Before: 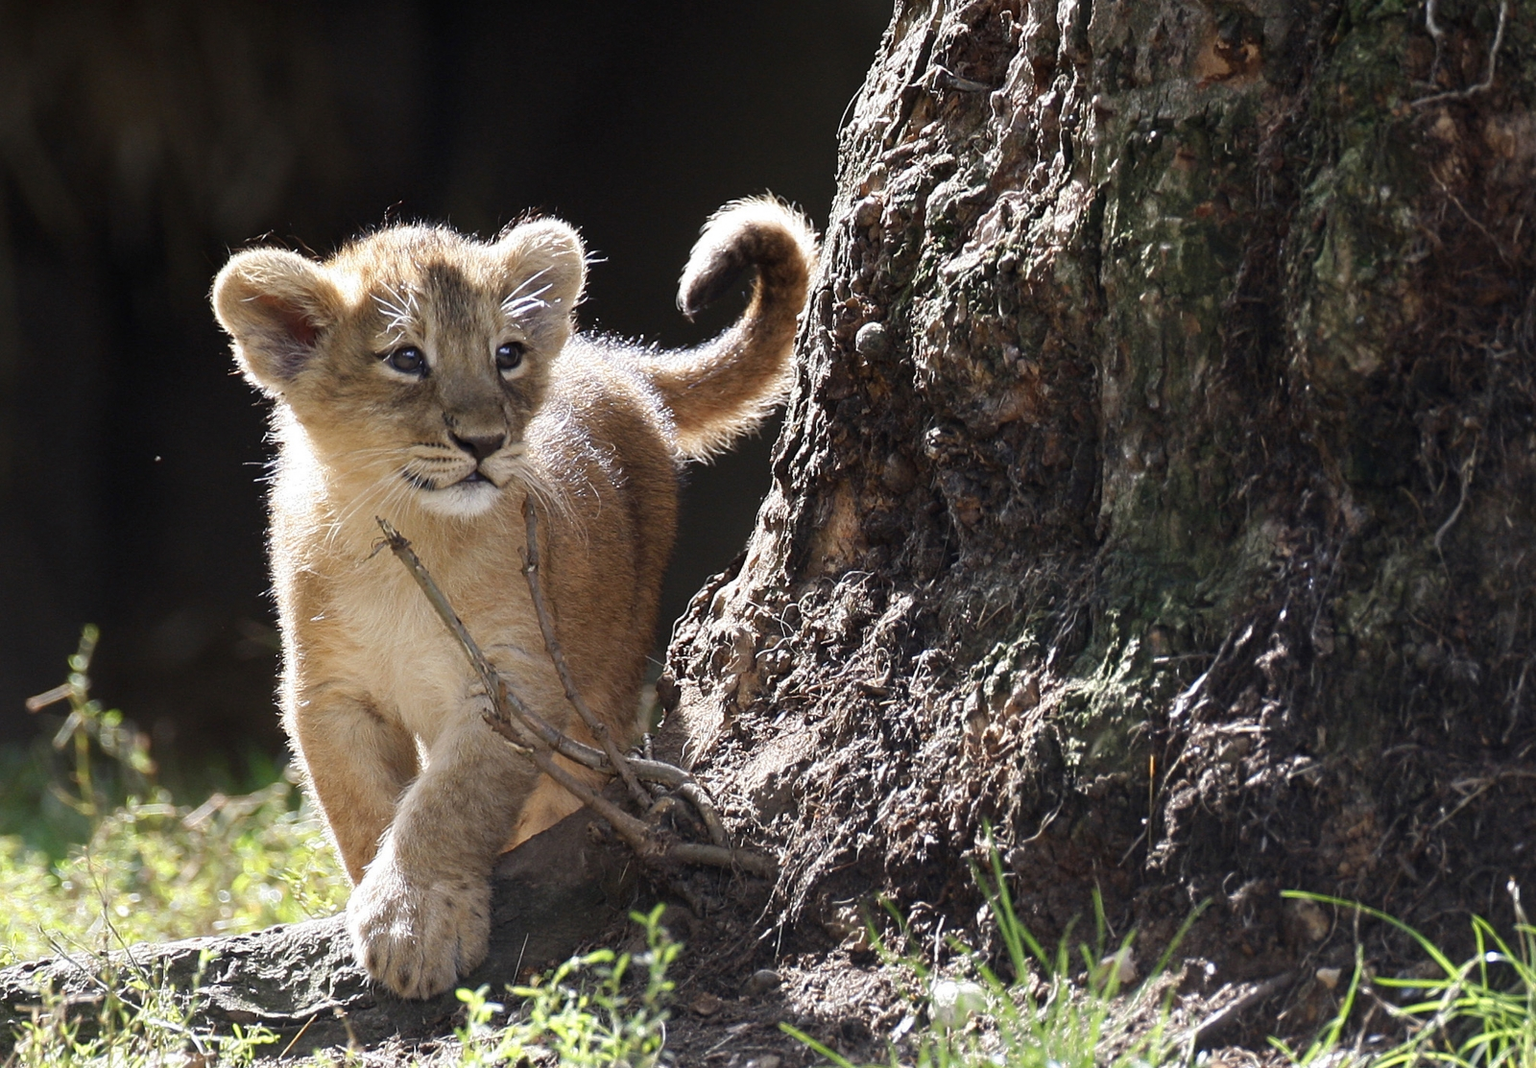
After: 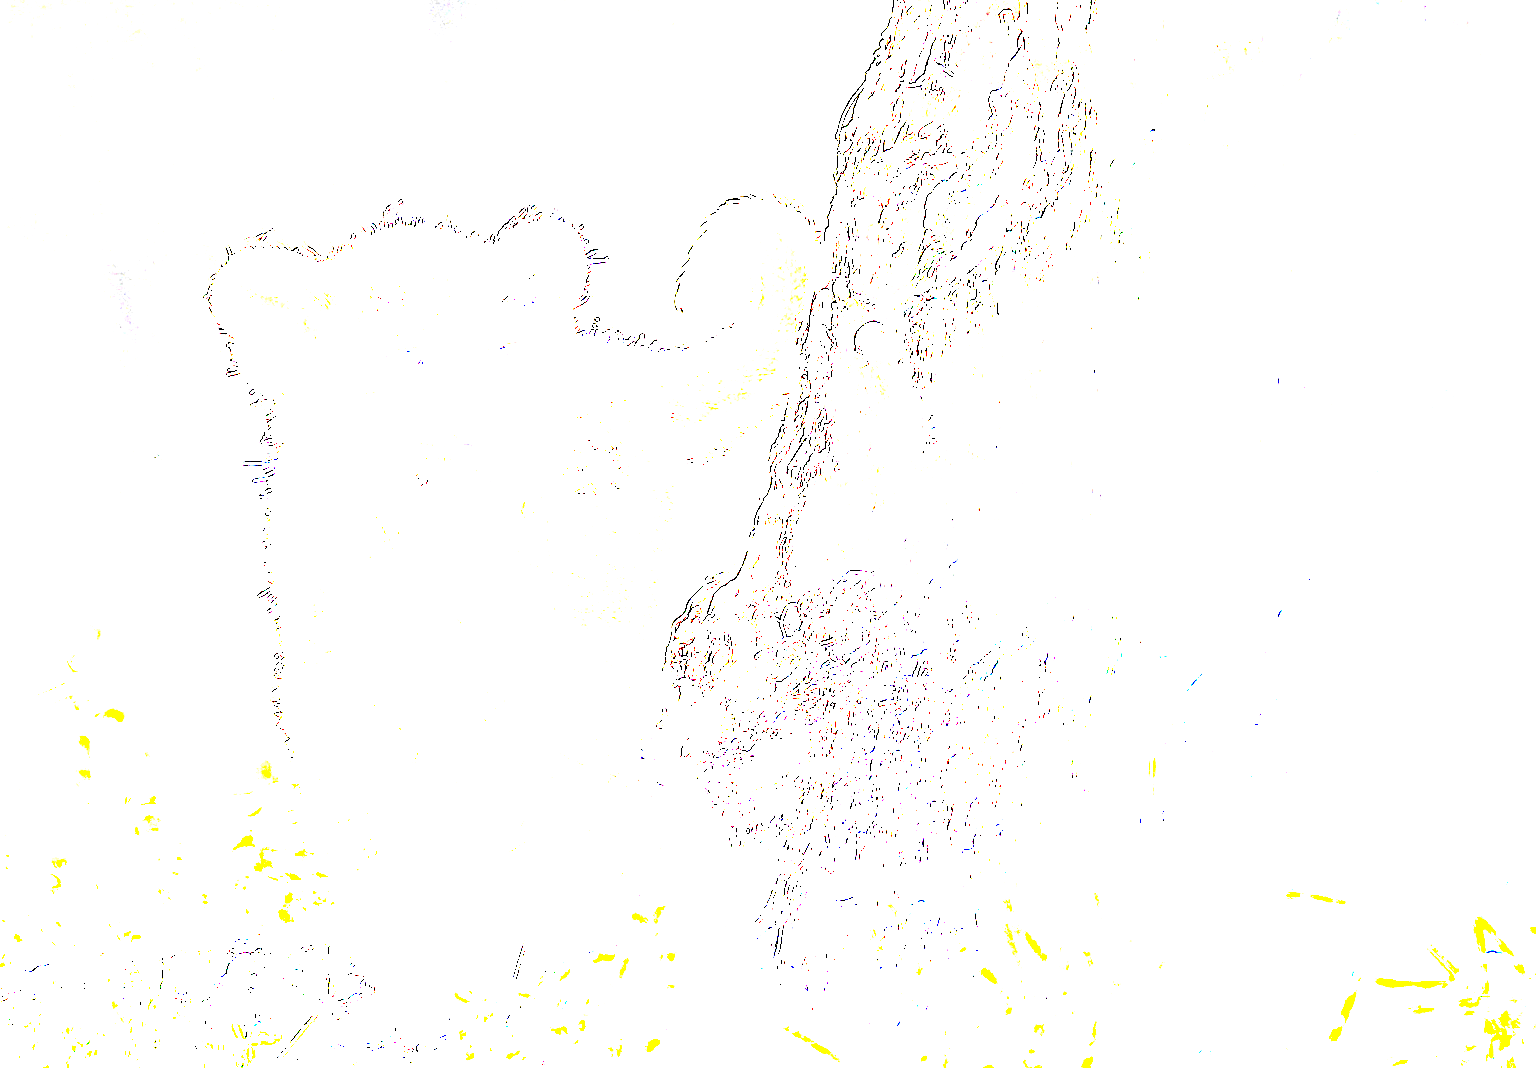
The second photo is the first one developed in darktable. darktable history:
exposure: exposure 7.972 EV, compensate exposure bias true, compensate highlight preservation false
color balance rgb: perceptual saturation grading › global saturation 35.372%, global vibrance 20%
tone equalizer: -8 EV 0.001 EV, -7 EV -0.002 EV, -6 EV 0.002 EV, -5 EV -0.049 EV, -4 EV -0.123 EV, -3 EV -0.16 EV, -2 EV 0.229 EV, -1 EV 0.721 EV, +0 EV 0.503 EV, edges refinement/feathering 500, mask exposure compensation -1.57 EV, preserve details no
